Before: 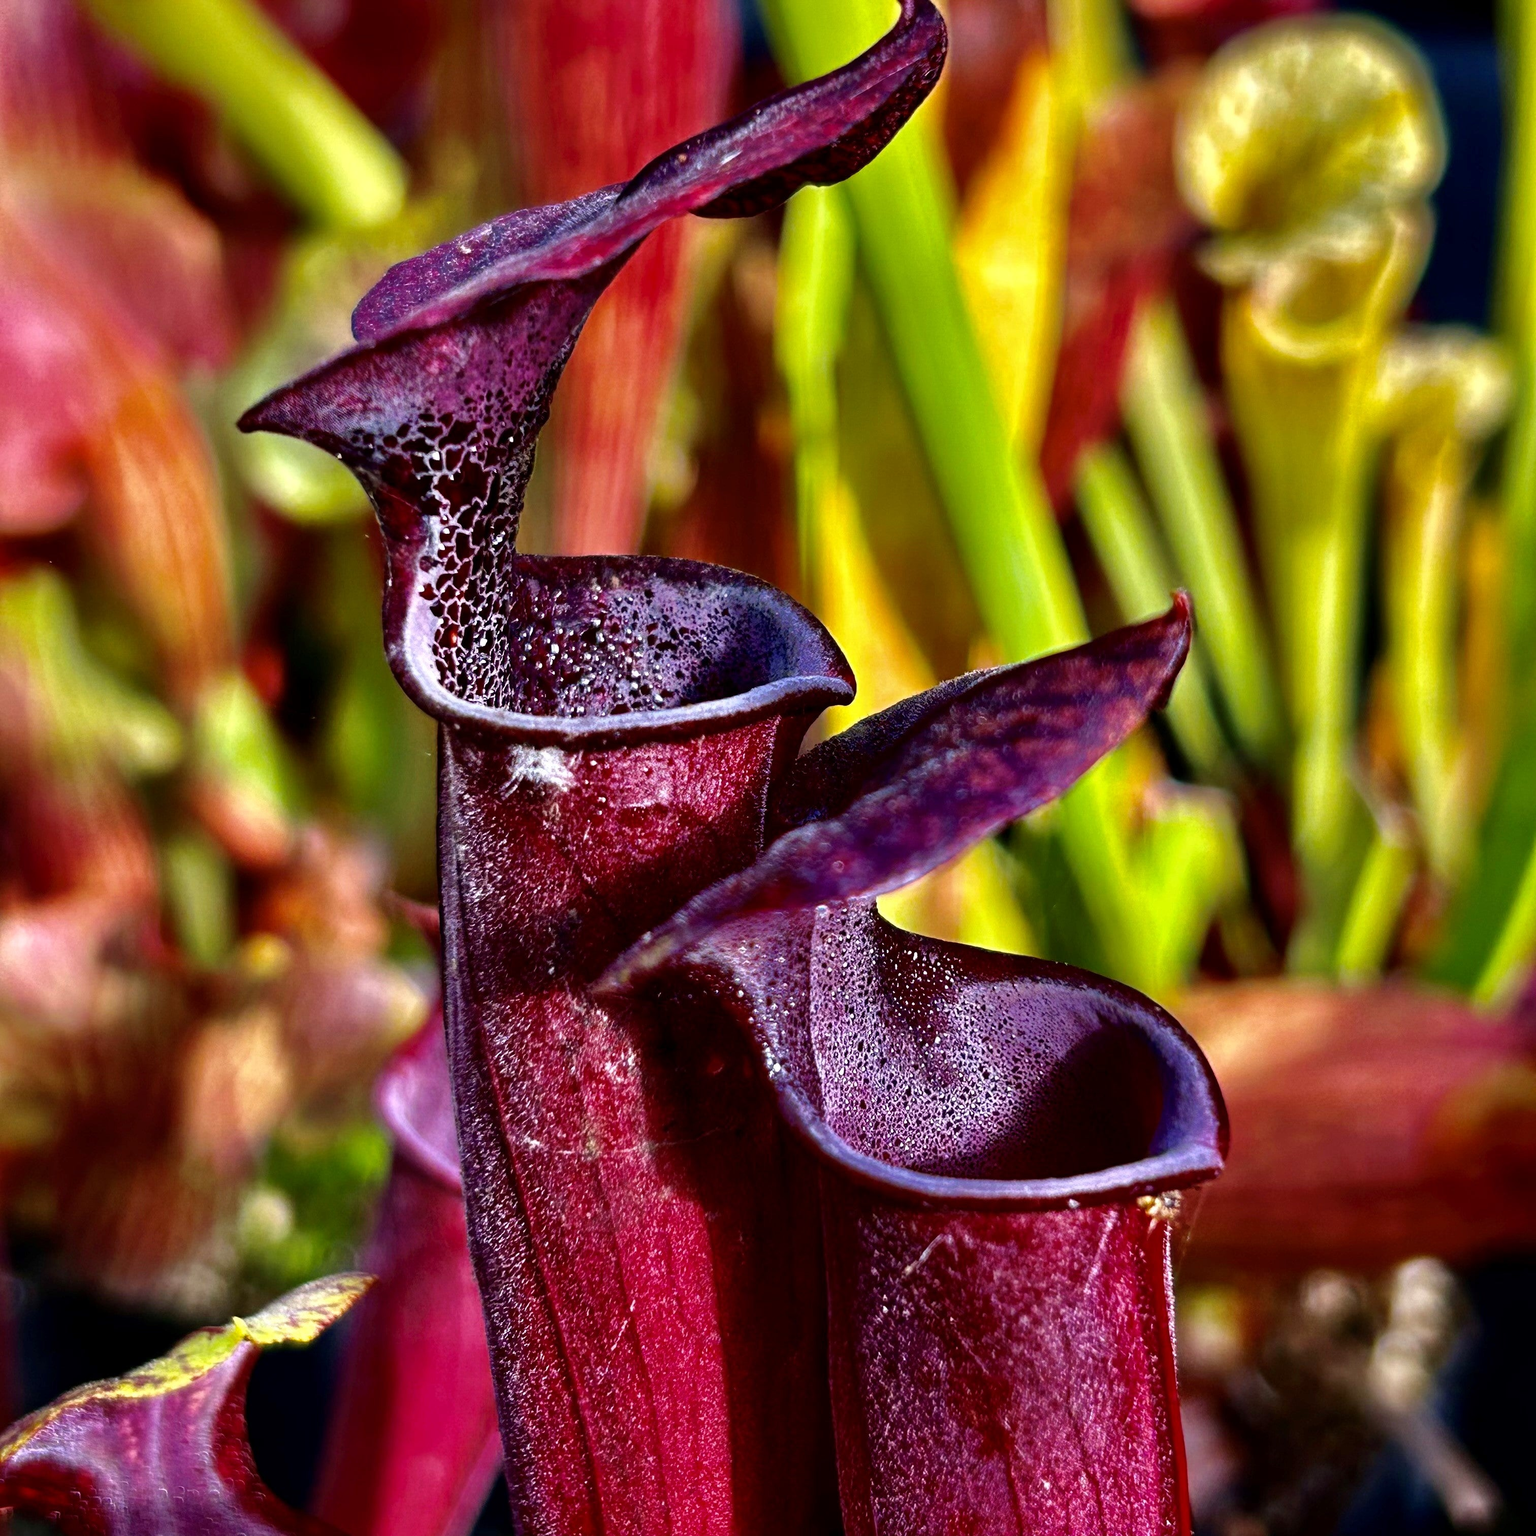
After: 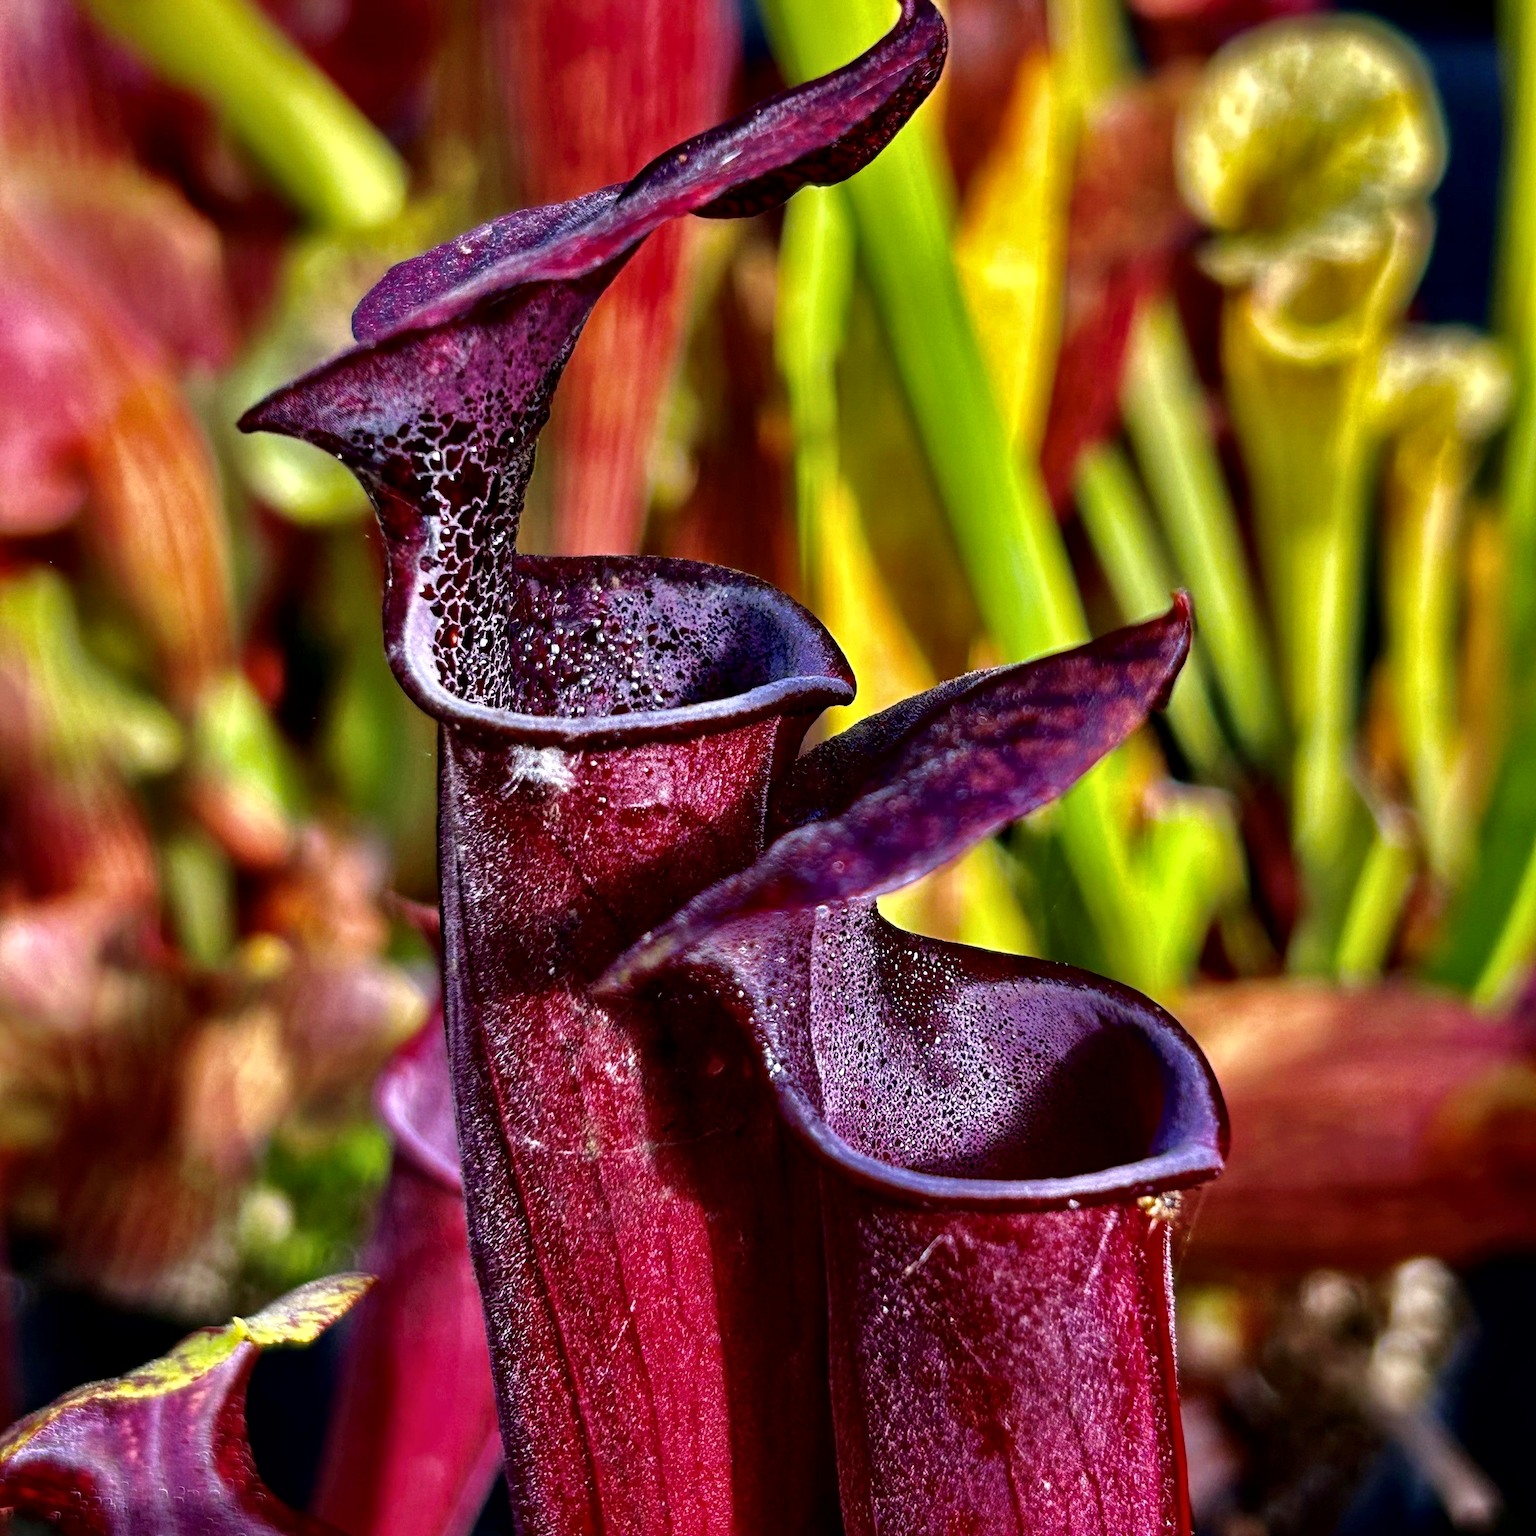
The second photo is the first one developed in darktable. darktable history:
local contrast: mode bilateral grid, contrast 20, coarseness 50, detail 120%, midtone range 0.2
shadows and highlights: shadows 5, soften with gaussian
